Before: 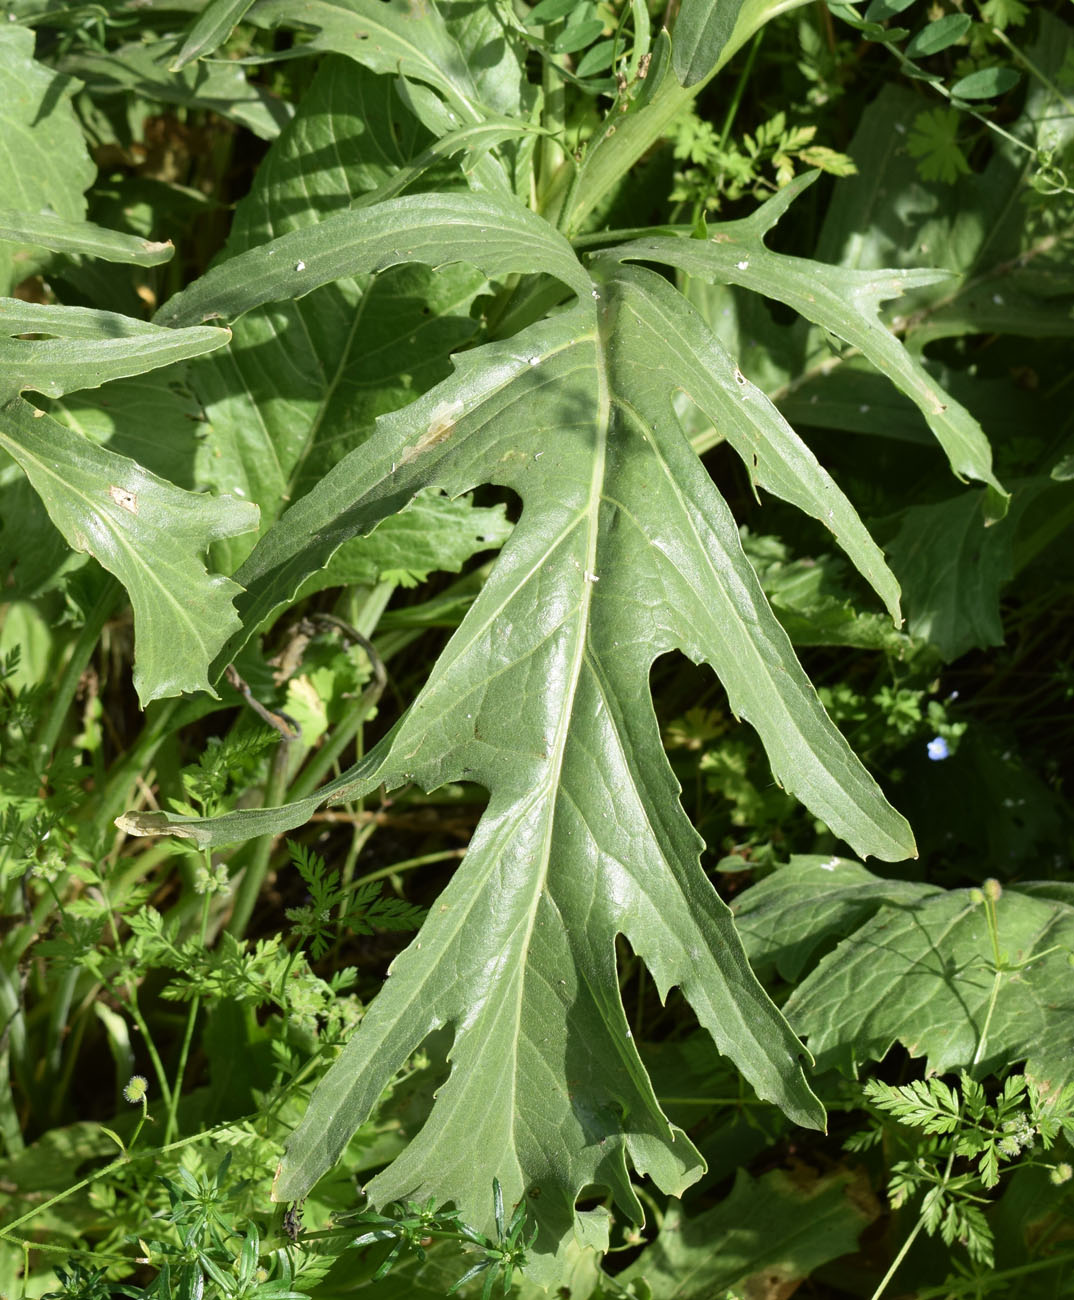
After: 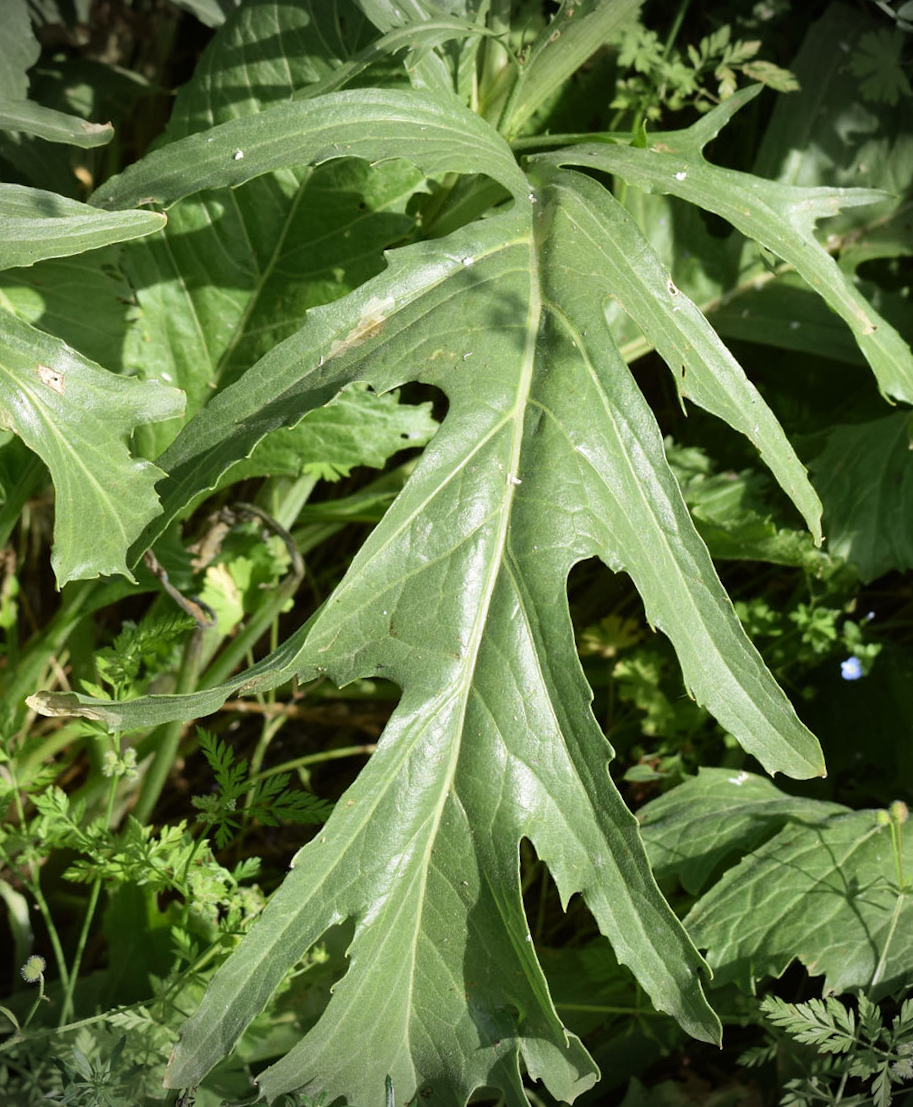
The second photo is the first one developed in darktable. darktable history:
crop and rotate: angle -2.84°, left 5.138%, top 5.221%, right 4.761%, bottom 4.584%
vignetting: fall-off start 97.25%, brightness -0.696, width/height ratio 1.18
